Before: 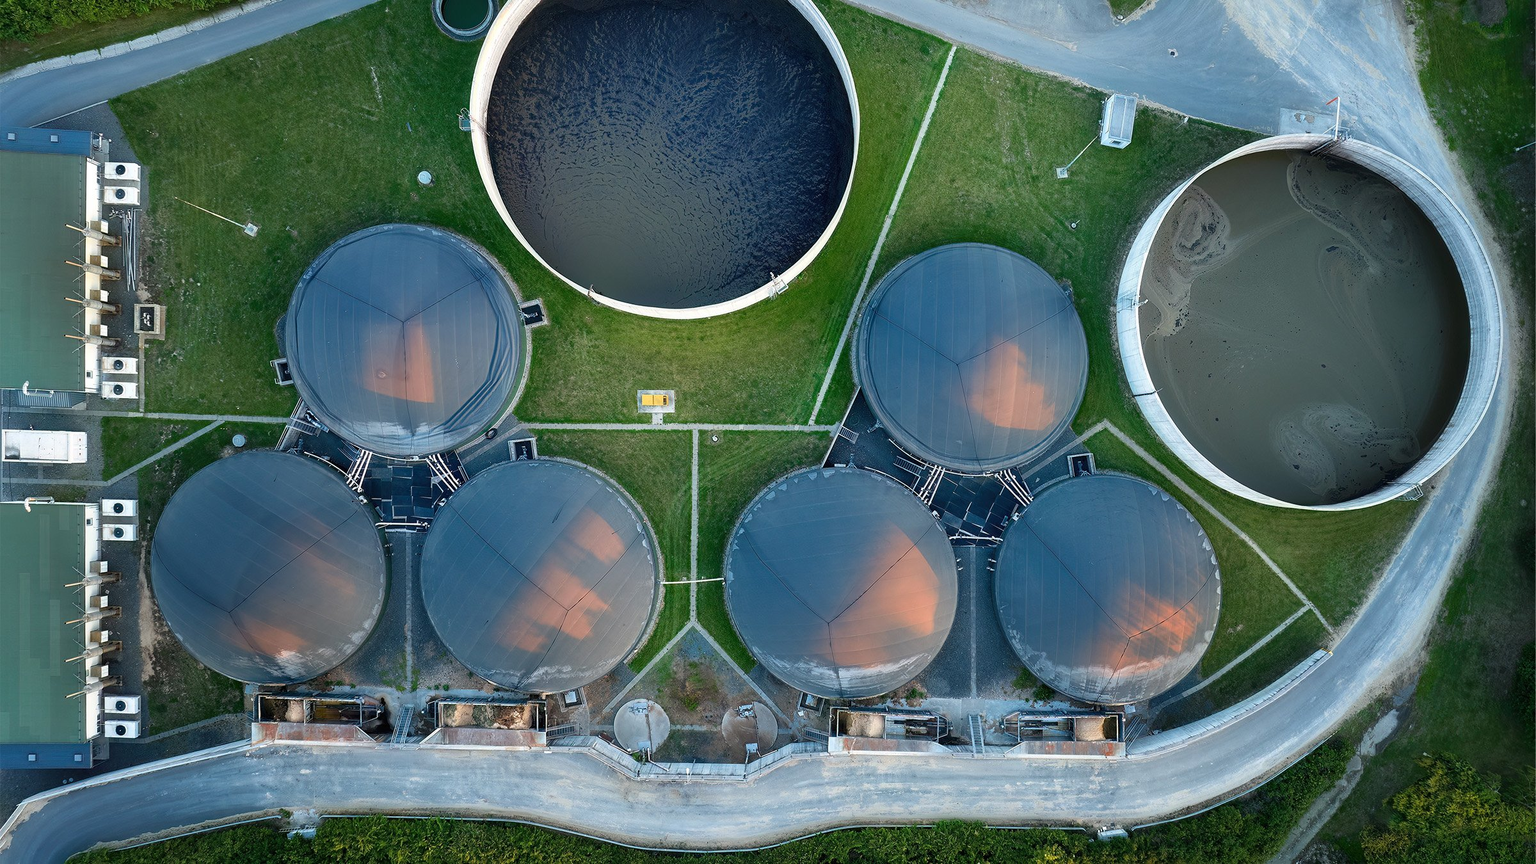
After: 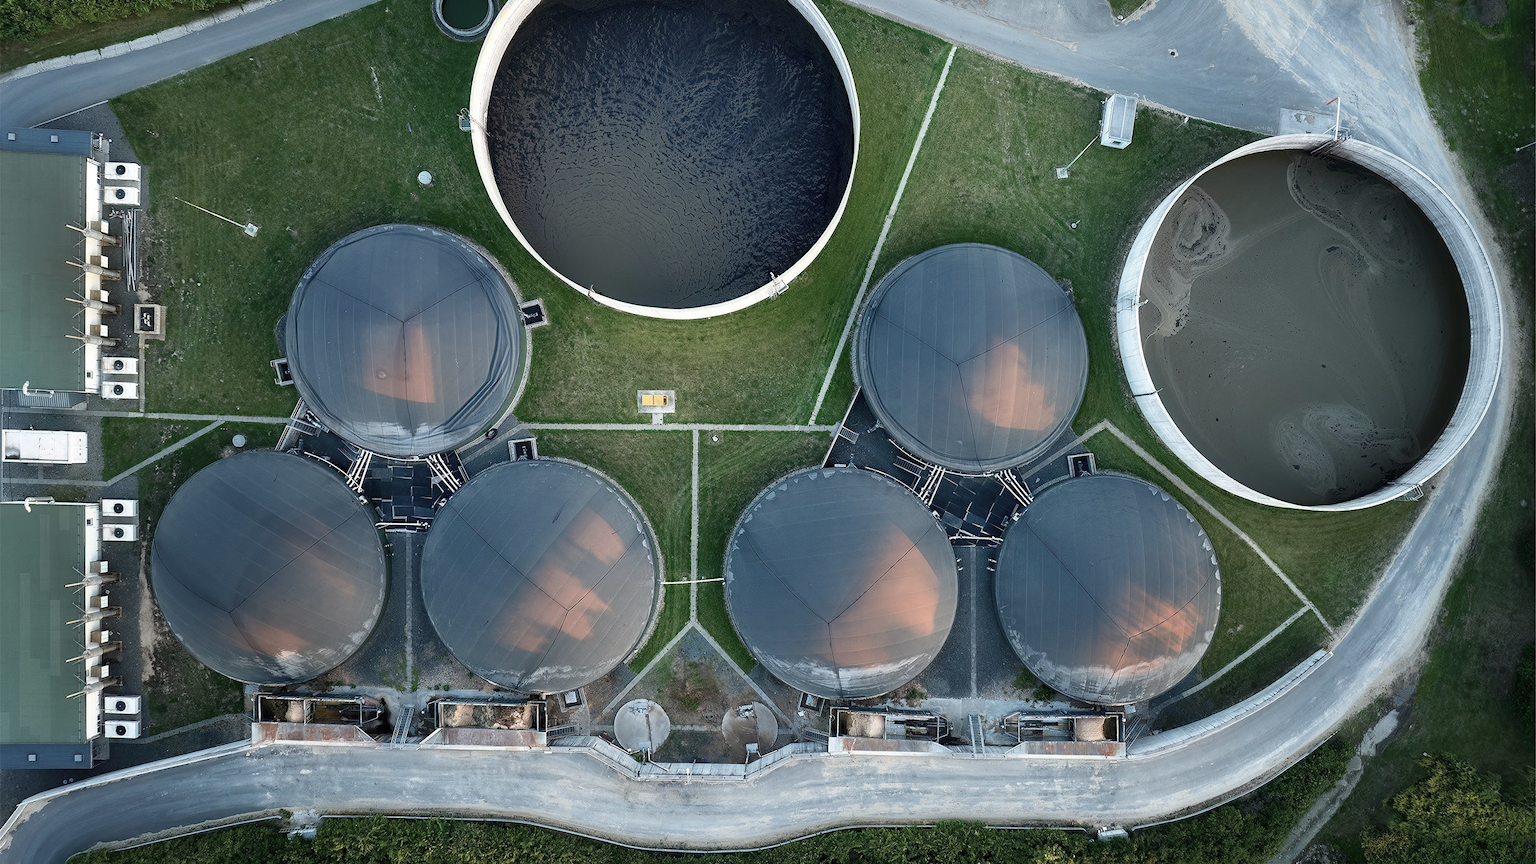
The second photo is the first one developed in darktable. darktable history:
contrast brightness saturation: contrast 0.1, saturation -0.35
